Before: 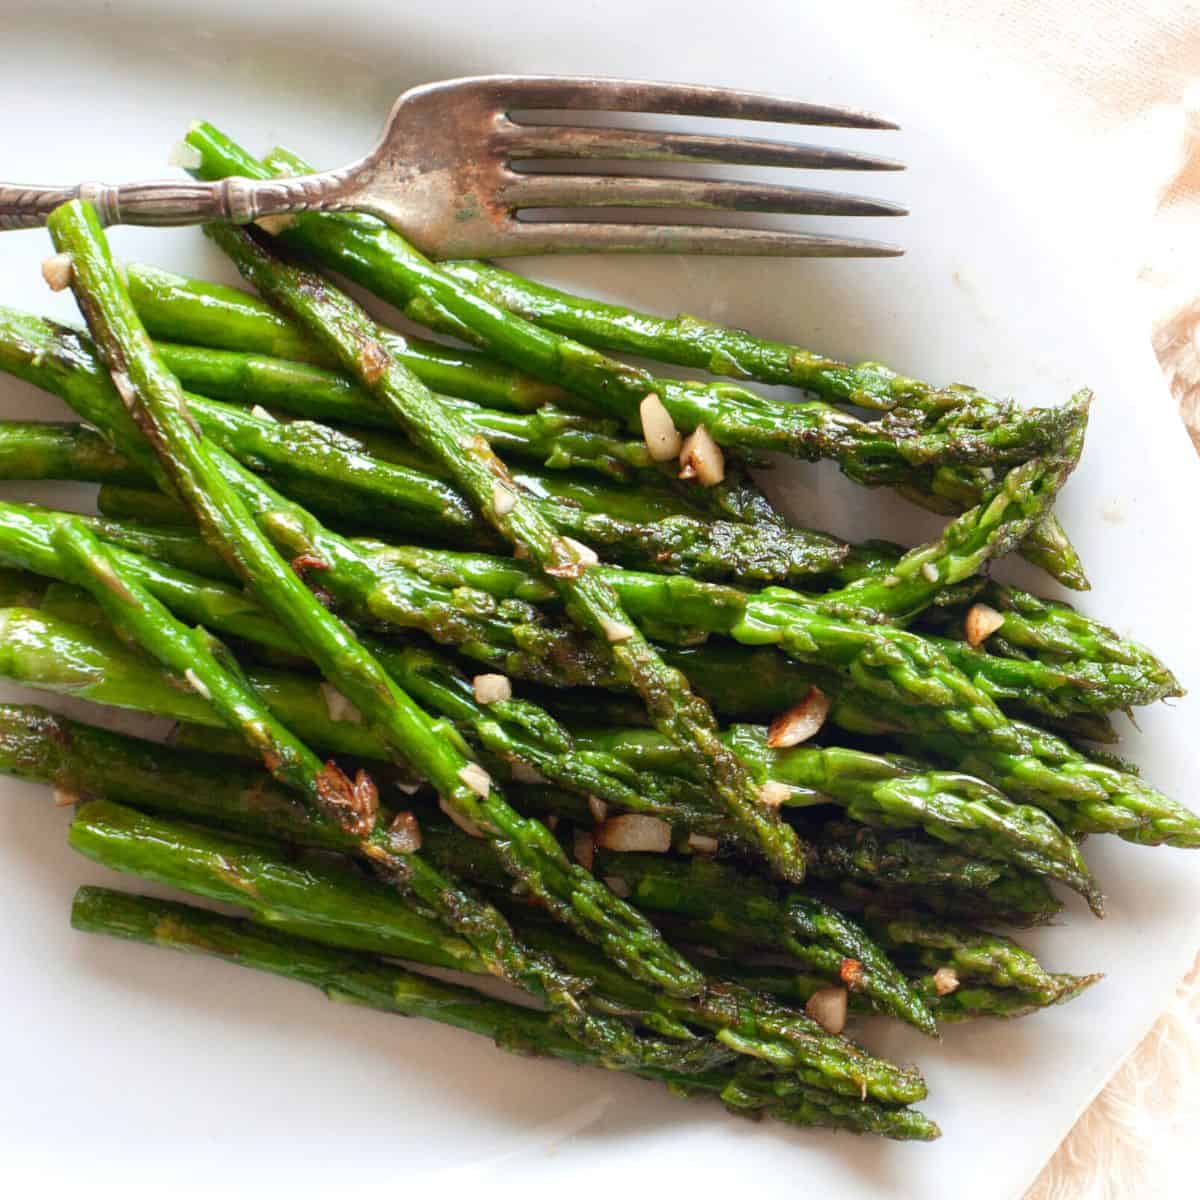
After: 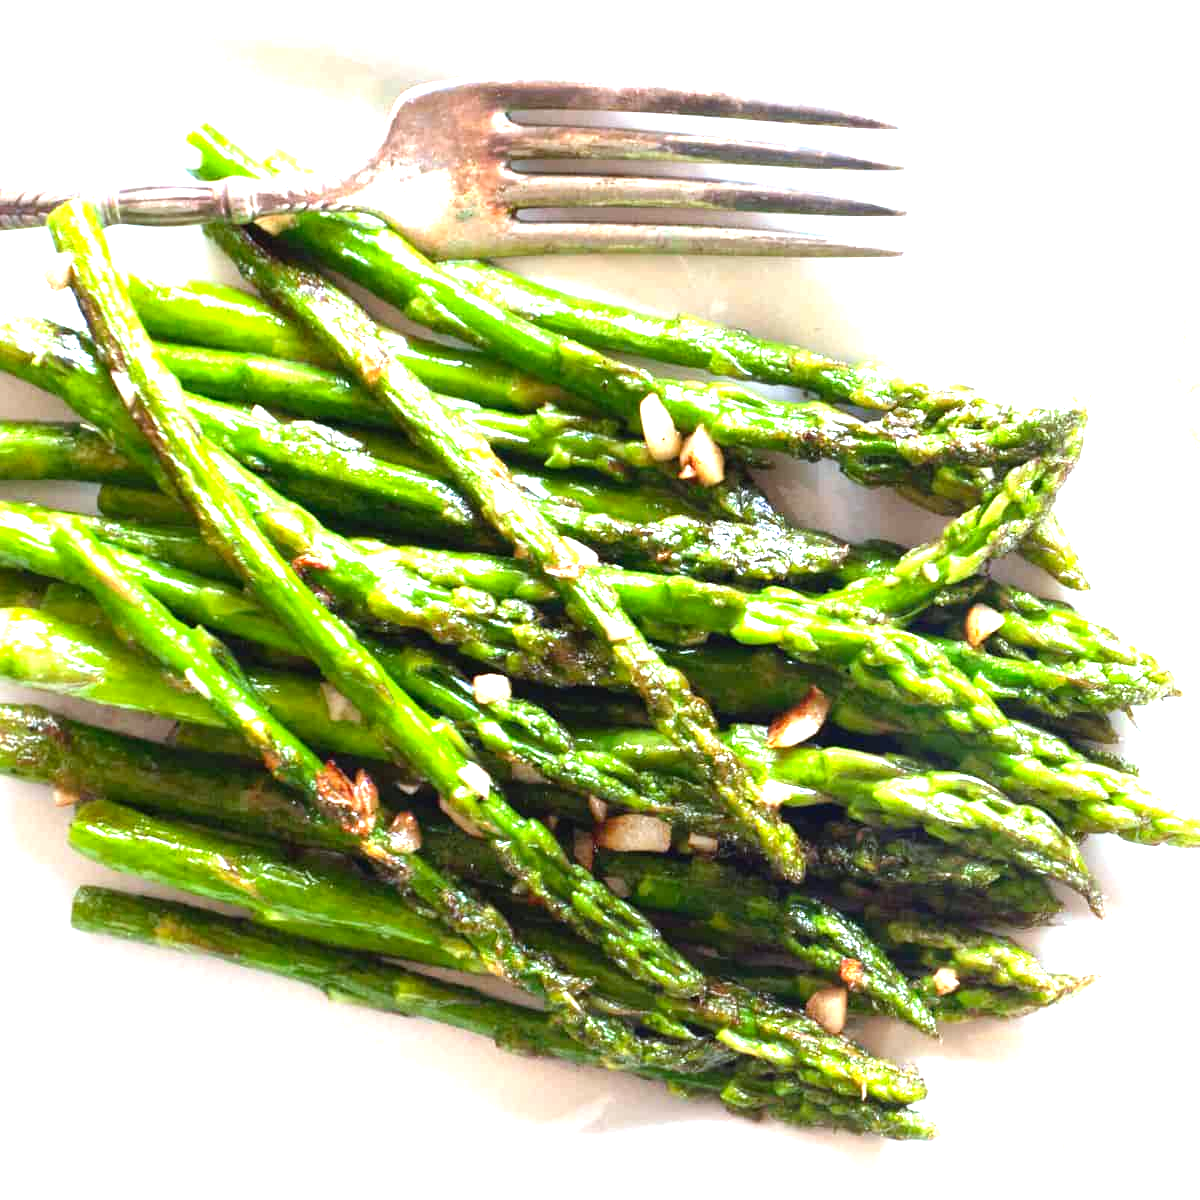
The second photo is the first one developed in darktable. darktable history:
exposure: exposure 0.648 EV, compensate highlight preservation false
levels: levels [0, 0.374, 0.749]
white balance: red 0.954, blue 1.079
